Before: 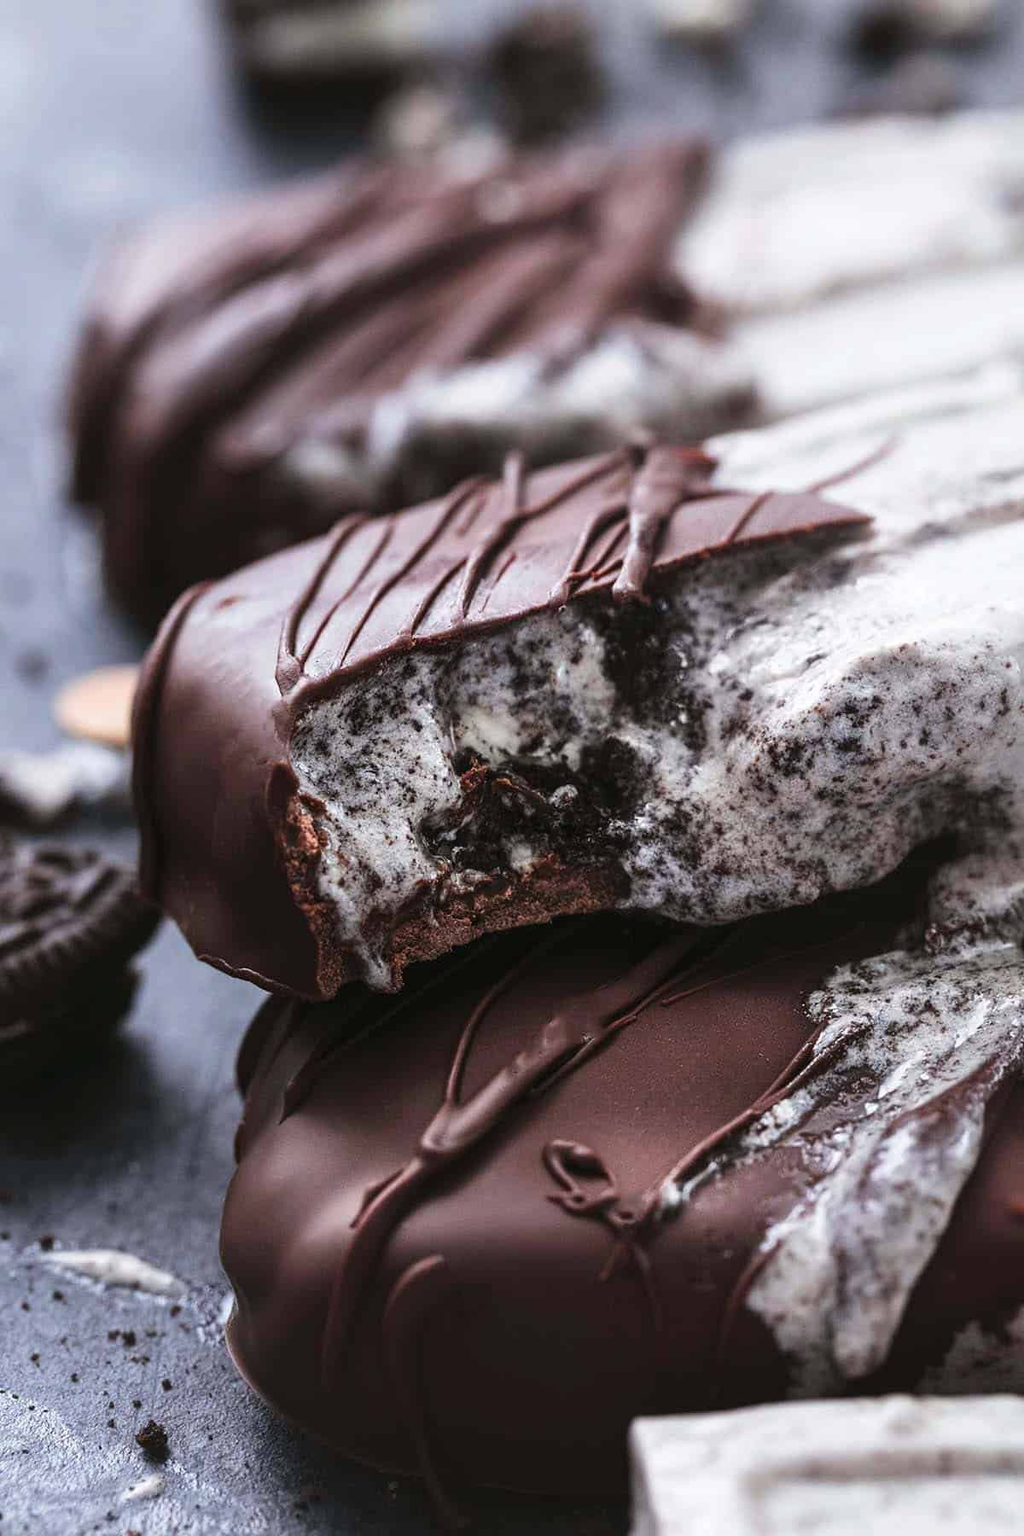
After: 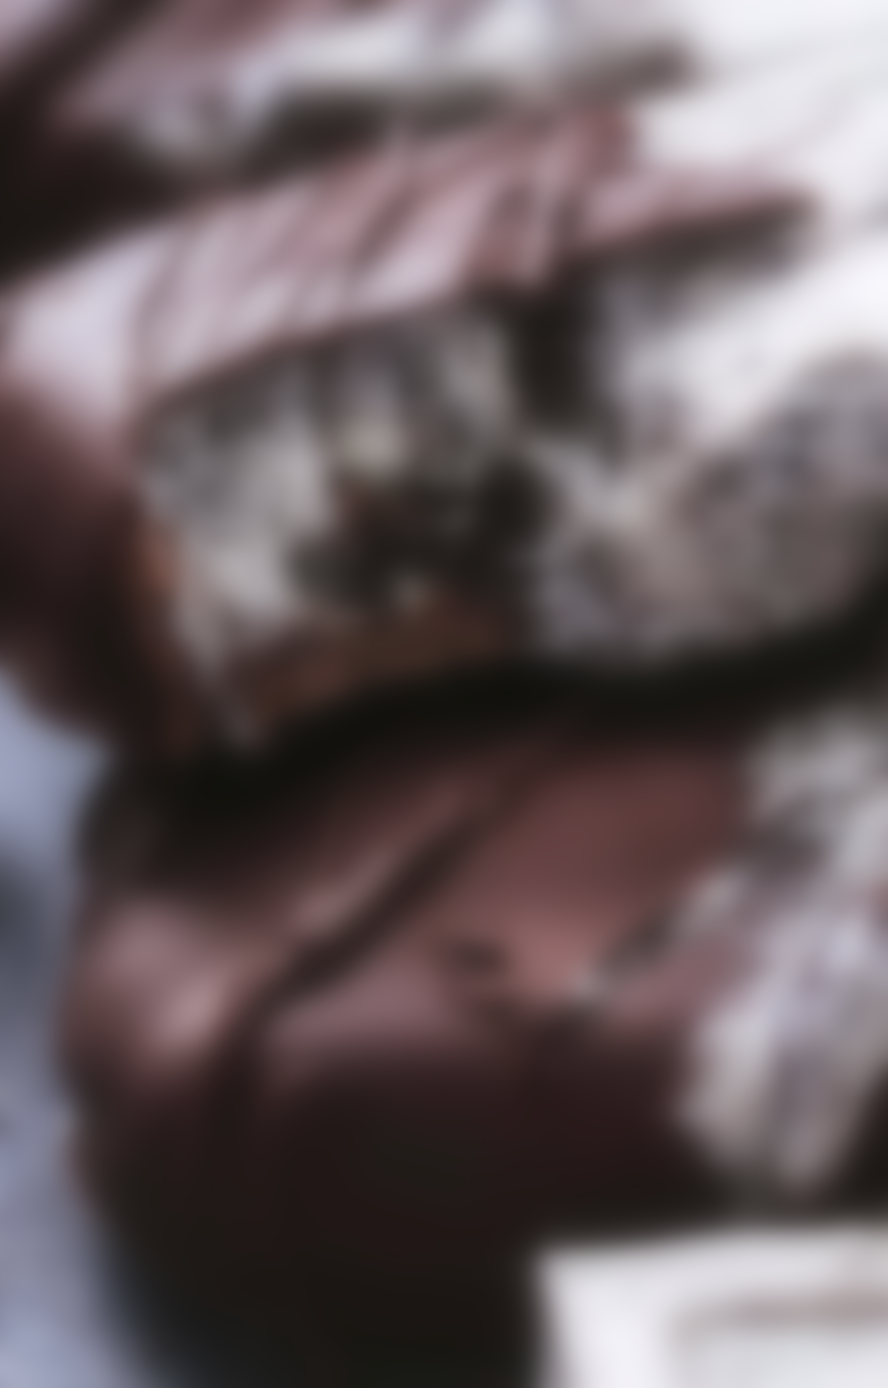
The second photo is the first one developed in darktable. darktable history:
crop: left 16.871%, top 22.857%, right 9.116%
lowpass: radius 16, unbound 0
